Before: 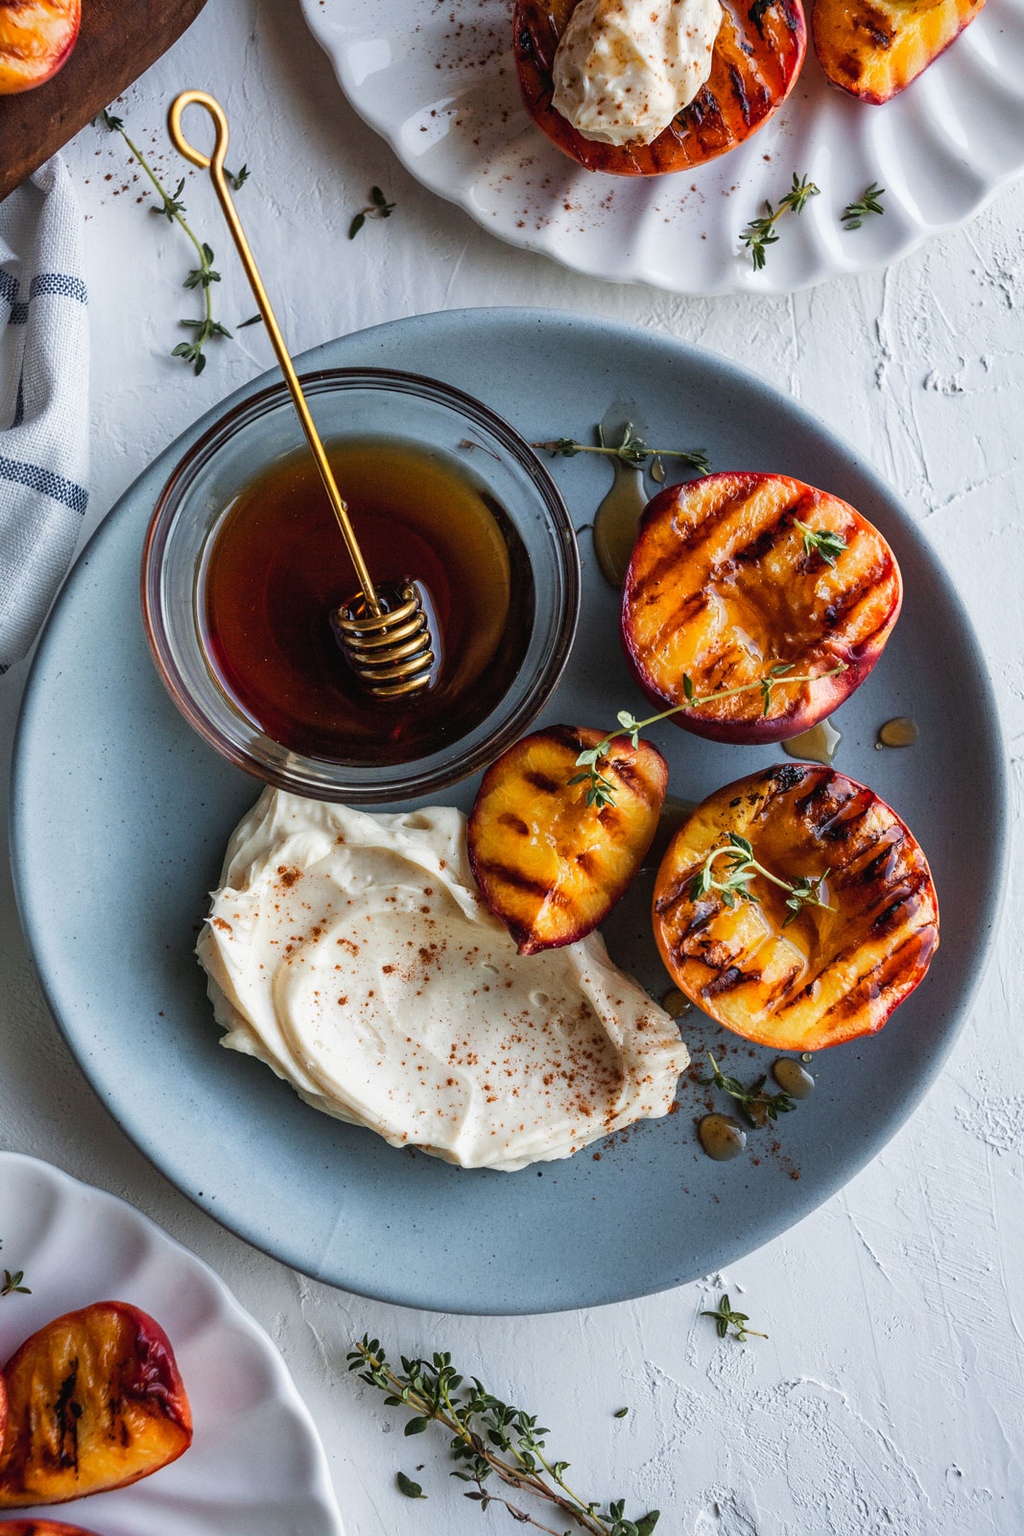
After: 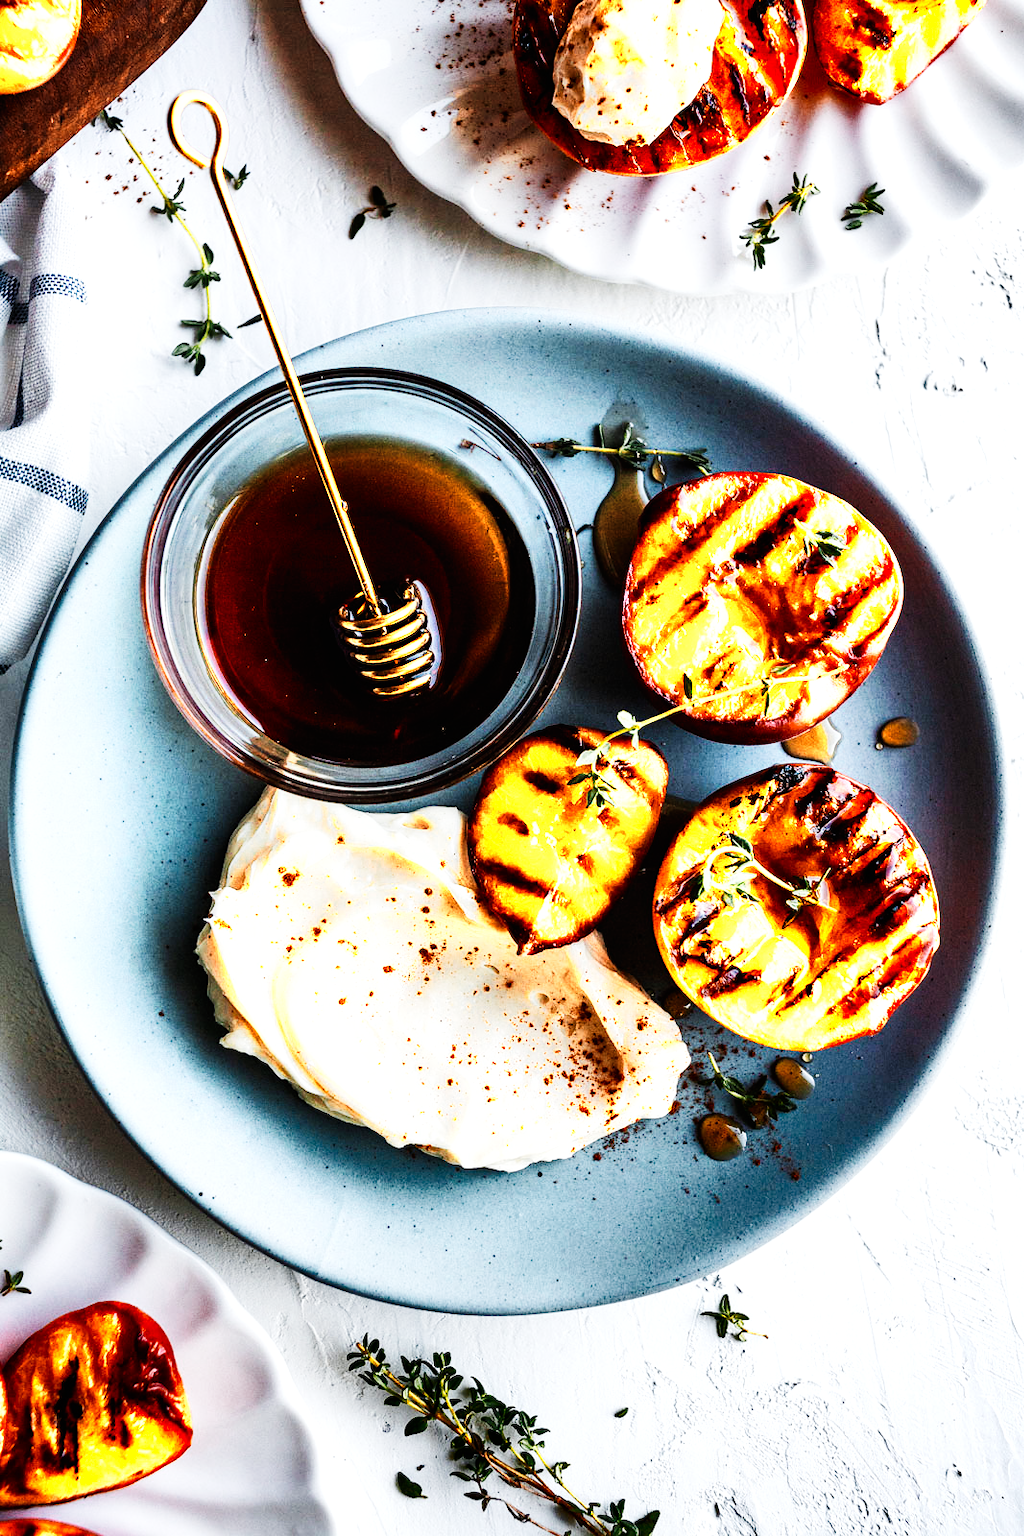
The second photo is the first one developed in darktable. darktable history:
shadows and highlights: radius 169.53, shadows 26.03, white point adjustment 3.2, highlights -68.59, soften with gaussian
color zones: curves: ch0 [(0.018, 0.548) (0.197, 0.654) (0.425, 0.447) (0.605, 0.658) (0.732, 0.579)]; ch1 [(0.105, 0.531) (0.224, 0.531) (0.386, 0.39) (0.618, 0.456) (0.732, 0.456) (0.956, 0.421)]; ch2 [(0.039, 0.583) (0.215, 0.465) (0.399, 0.544) (0.465, 0.548) (0.614, 0.447) (0.724, 0.43) (0.882, 0.623) (0.956, 0.632)]
tone curve: curves: ch0 [(0, 0) (0.16, 0.055) (0.506, 0.762) (1, 1.024)], preserve colors none
